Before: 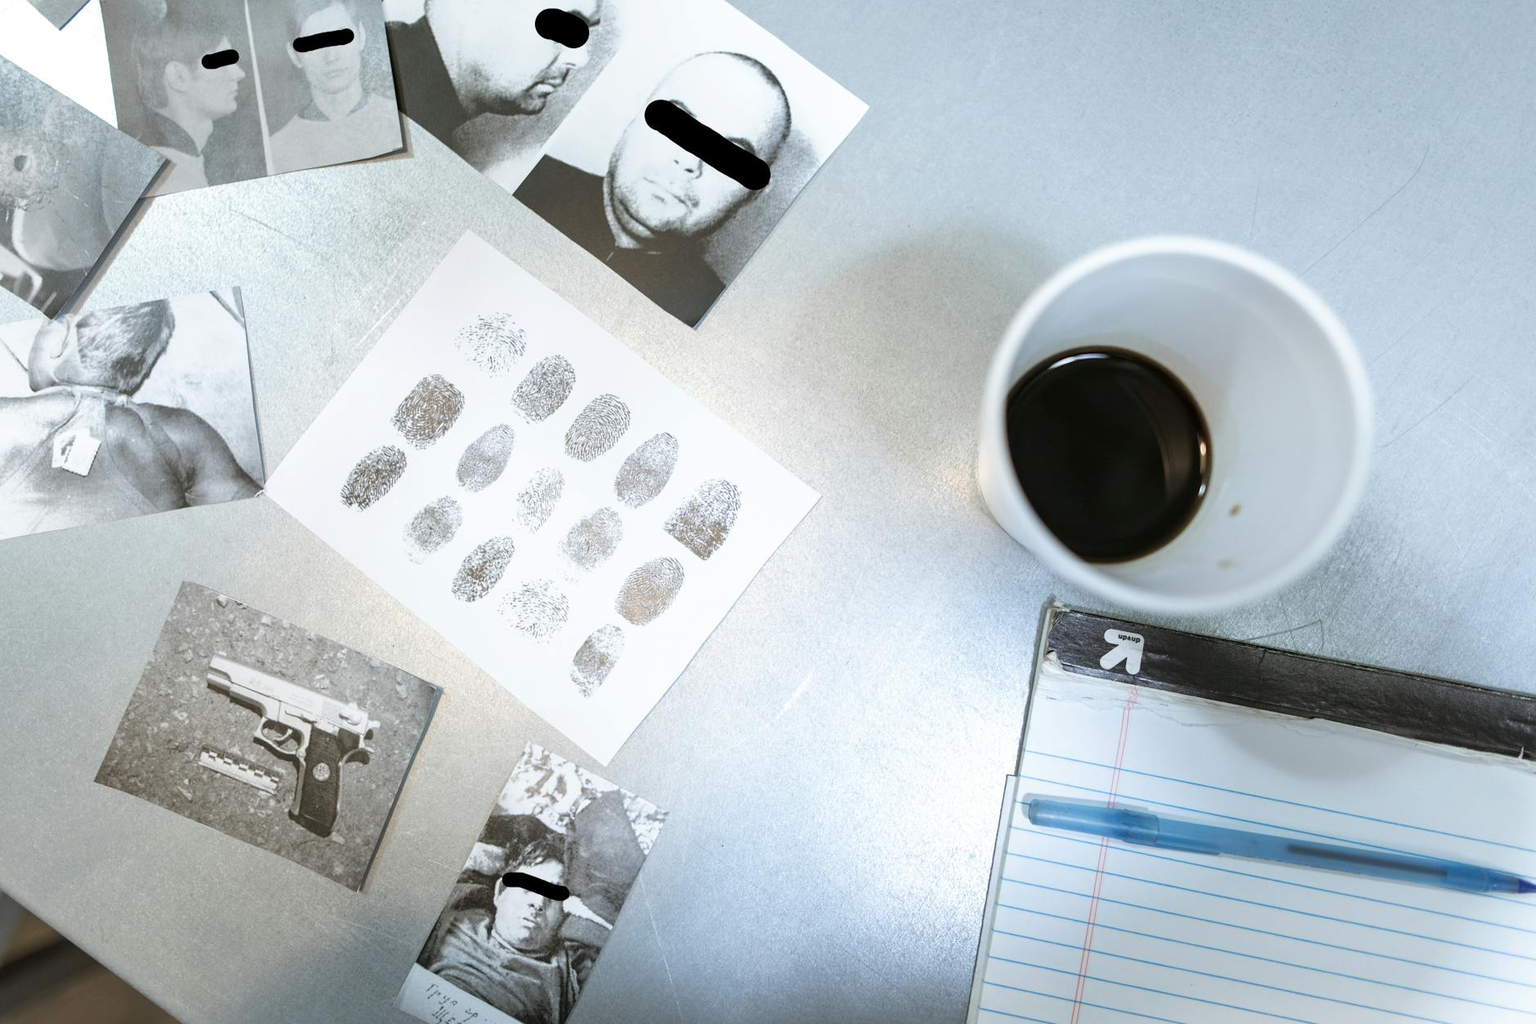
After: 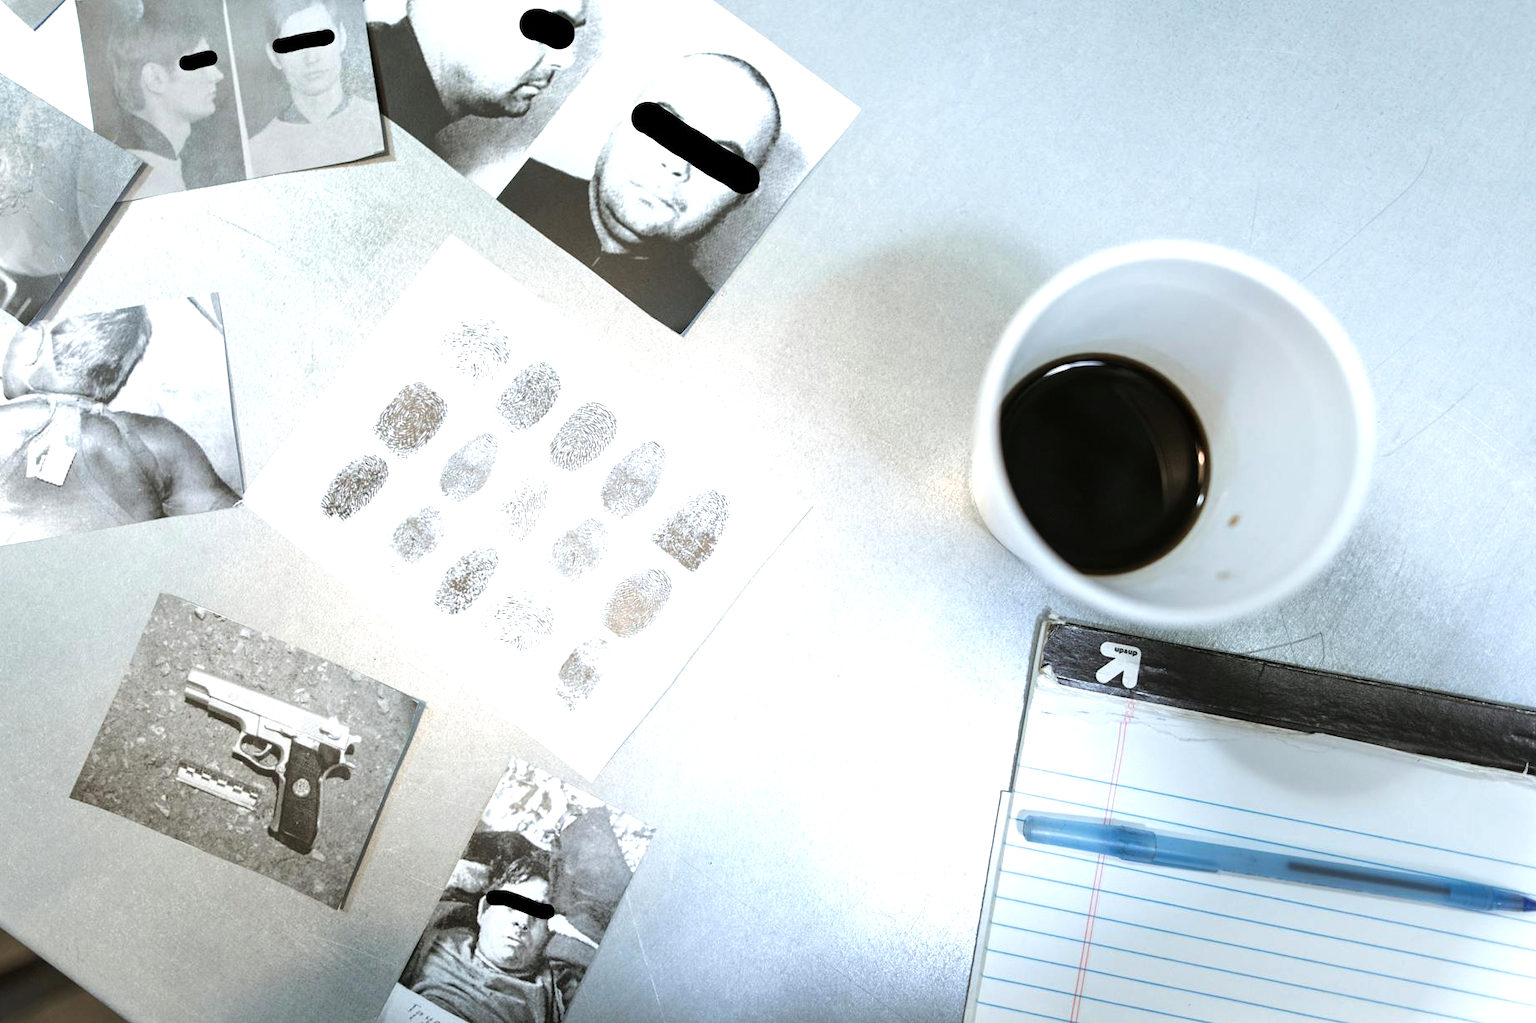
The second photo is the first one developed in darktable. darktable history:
crop: left 1.743%, right 0.268%, bottom 2.011%
tone equalizer: -8 EV -0.417 EV, -7 EV -0.389 EV, -6 EV -0.333 EV, -5 EV -0.222 EV, -3 EV 0.222 EV, -2 EV 0.333 EV, -1 EV 0.389 EV, +0 EV 0.417 EV, edges refinement/feathering 500, mask exposure compensation -1.25 EV, preserve details no
